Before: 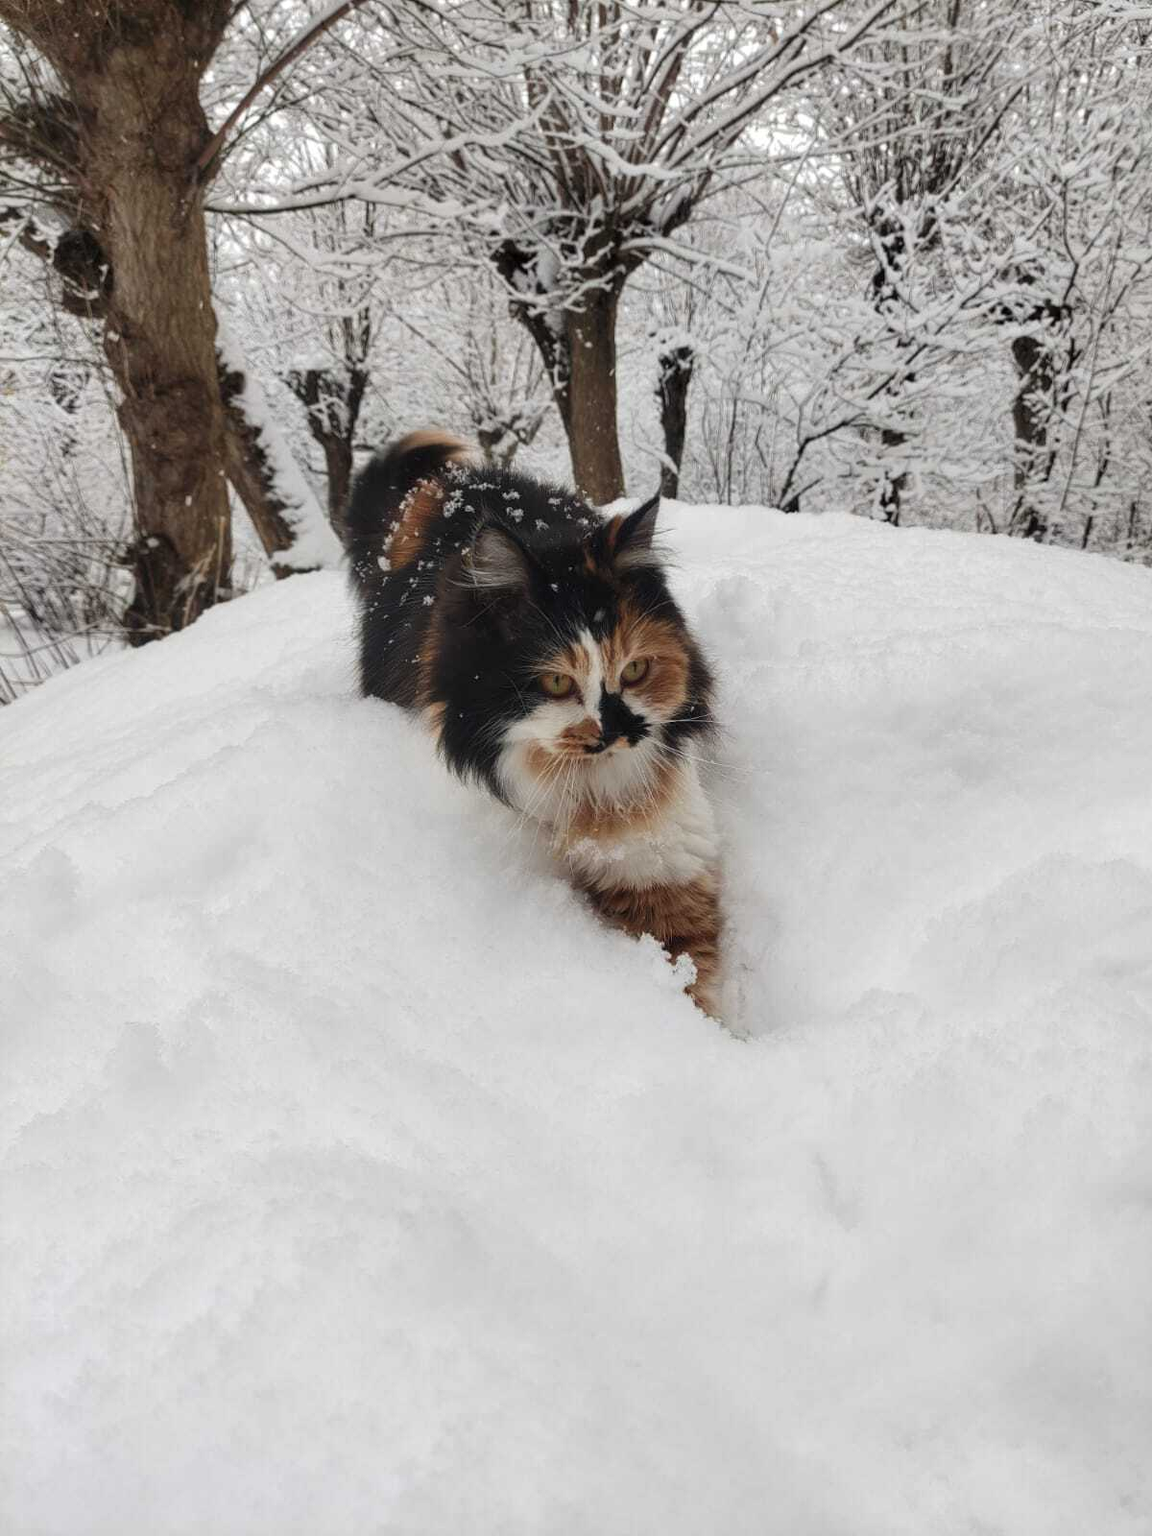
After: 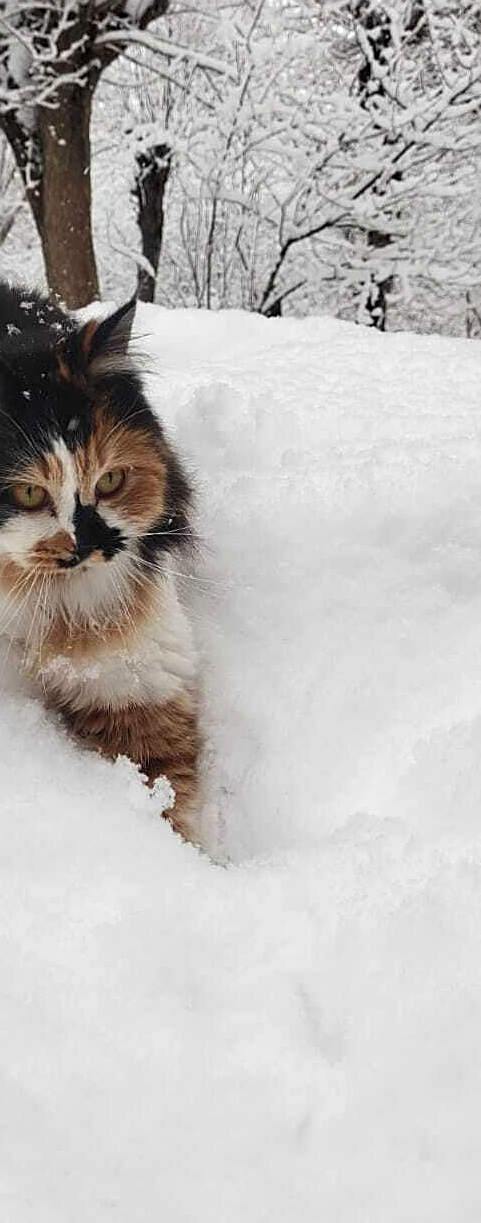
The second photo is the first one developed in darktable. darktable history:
crop: left 45.933%, top 13.579%, right 13.965%, bottom 9.955%
sharpen: on, module defaults
levels: black 0.018%, levels [0, 0.476, 0.951]
